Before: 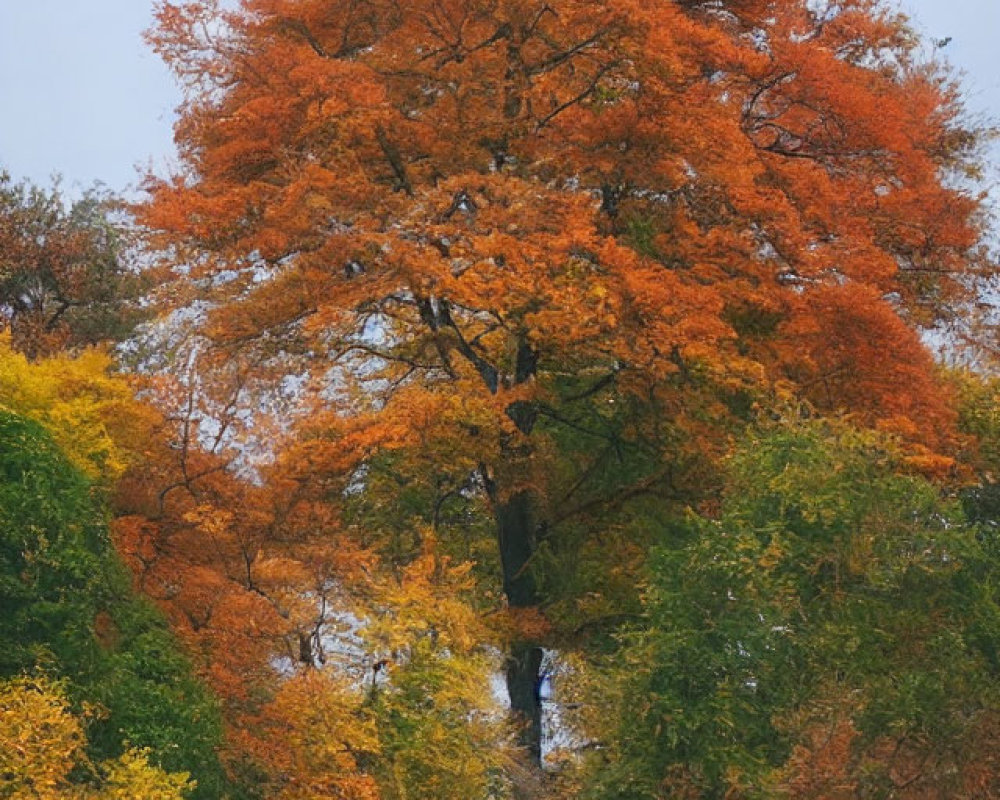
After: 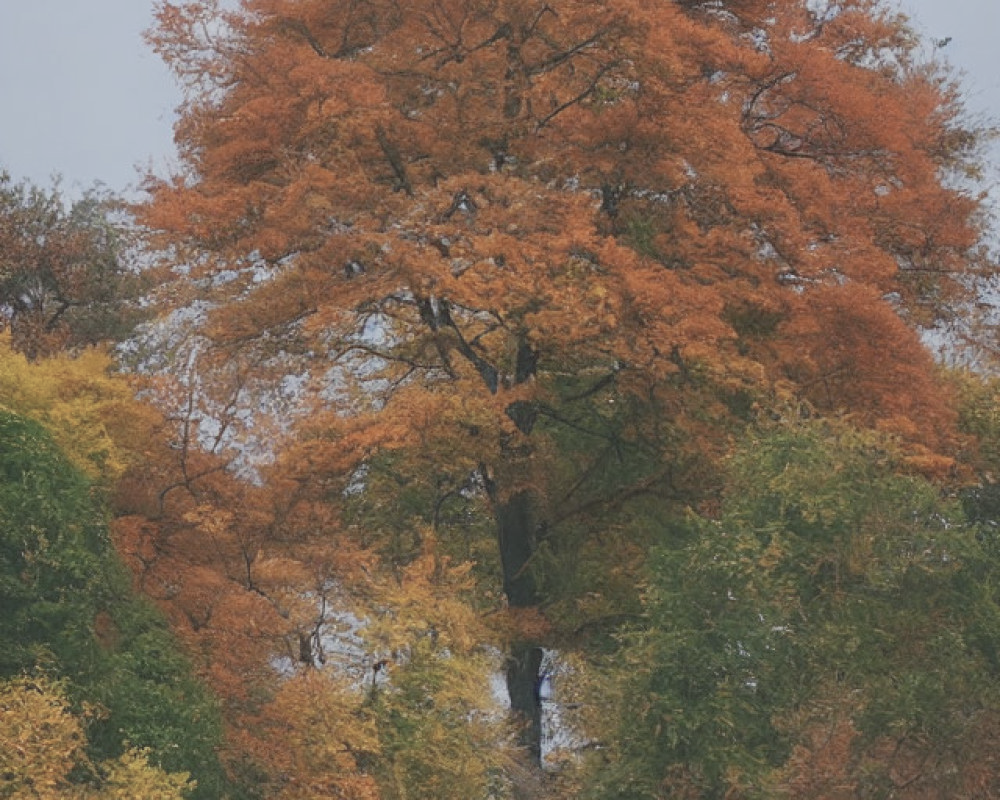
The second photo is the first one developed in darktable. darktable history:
contrast brightness saturation: contrast -0.25, saturation -0.44
